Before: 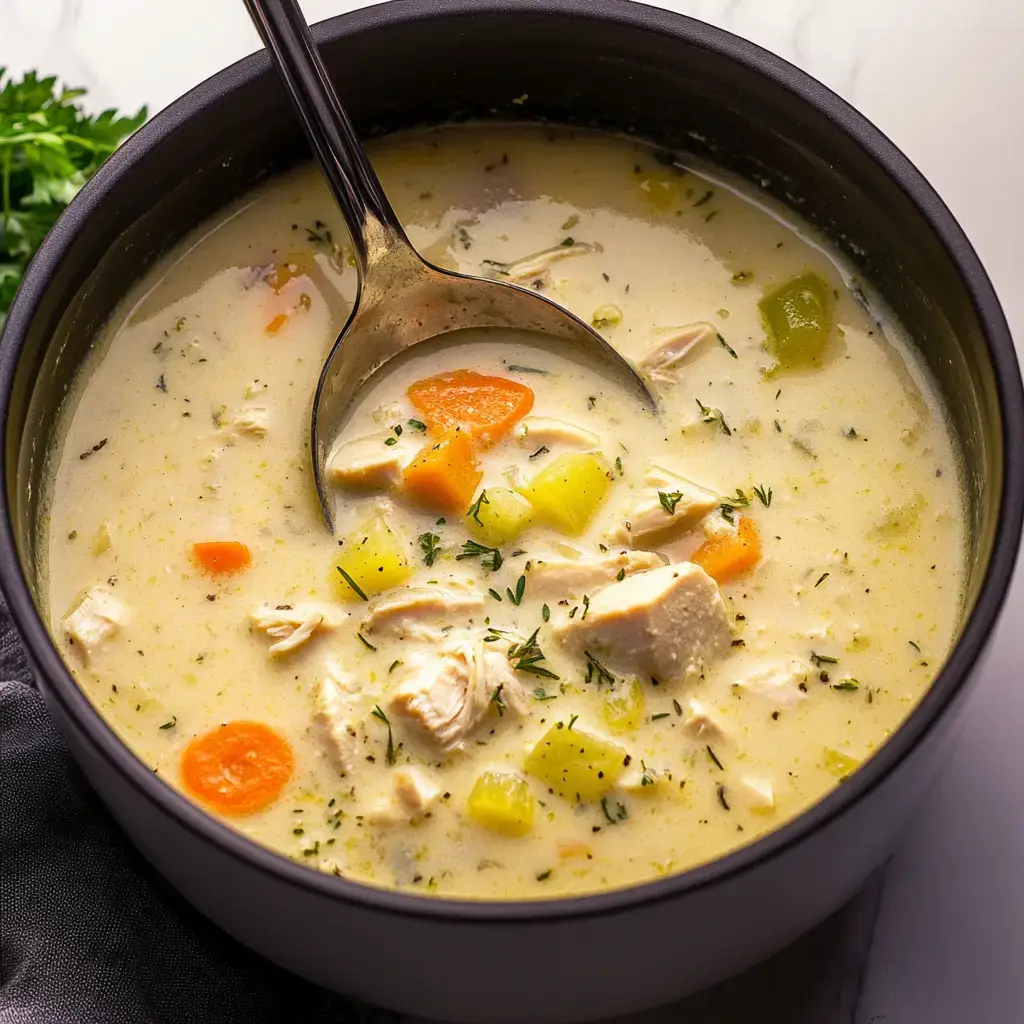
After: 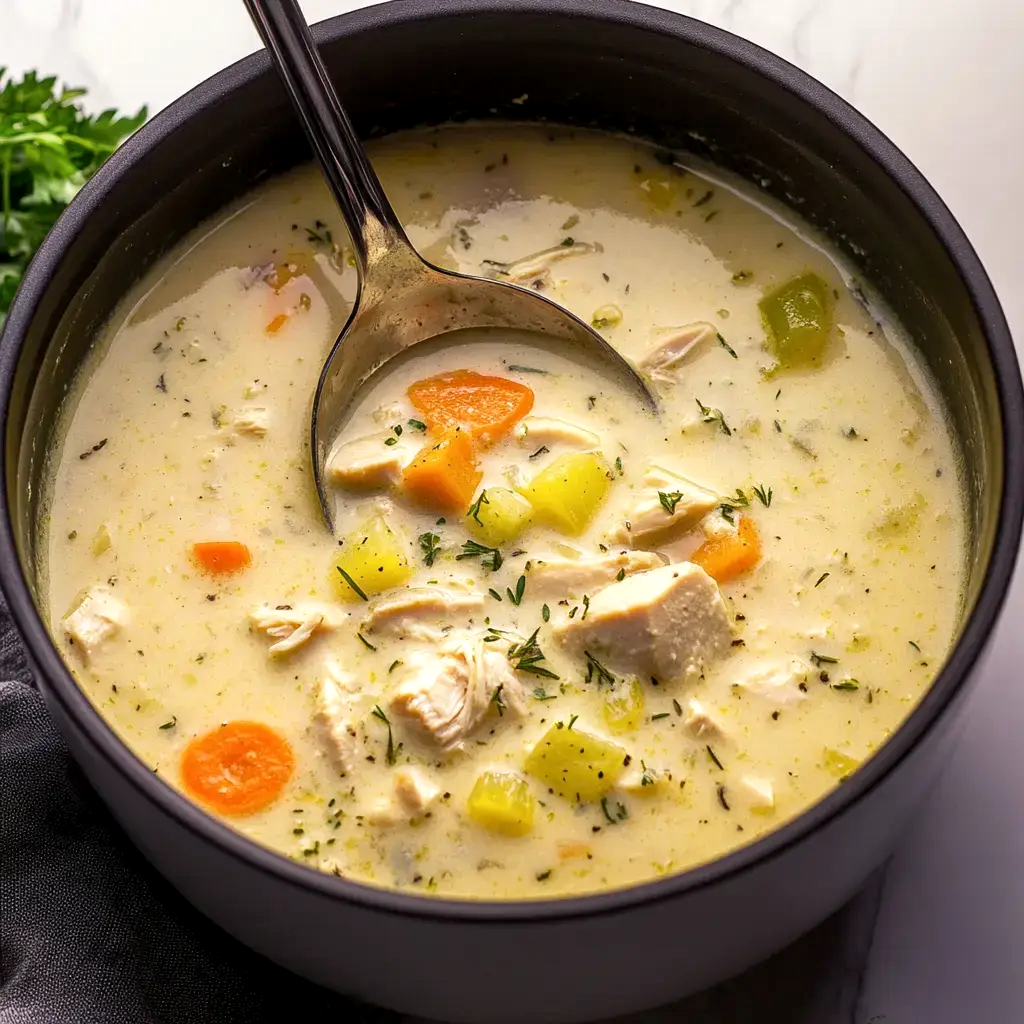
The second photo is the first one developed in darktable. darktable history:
local contrast: highlights 106%, shadows 100%, detail 120%, midtone range 0.2
